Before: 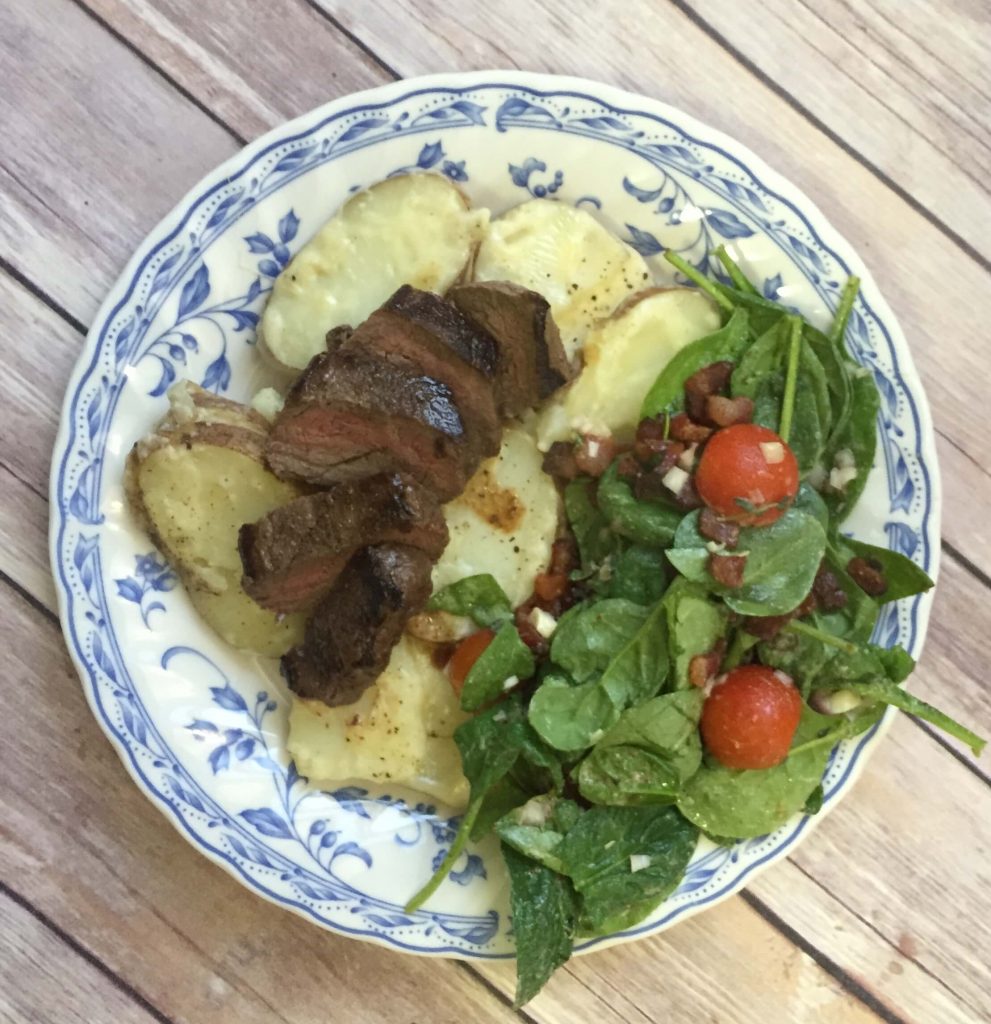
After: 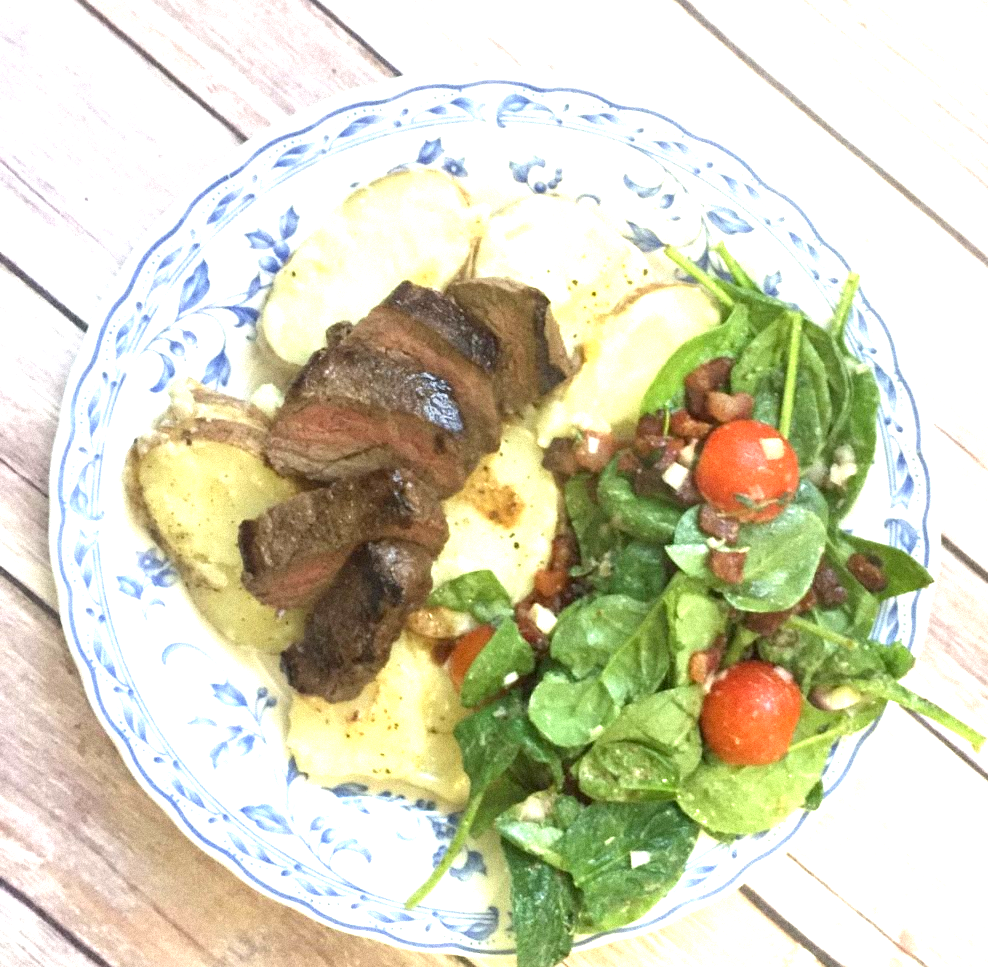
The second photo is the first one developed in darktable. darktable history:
crop: top 0.448%, right 0.264%, bottom 5.045%
grain: mid-tones bias 0%
exposure: black level correction 0.001, exposure 1.398 EV, compensate exposure bias true, compensate highlight preservation false
